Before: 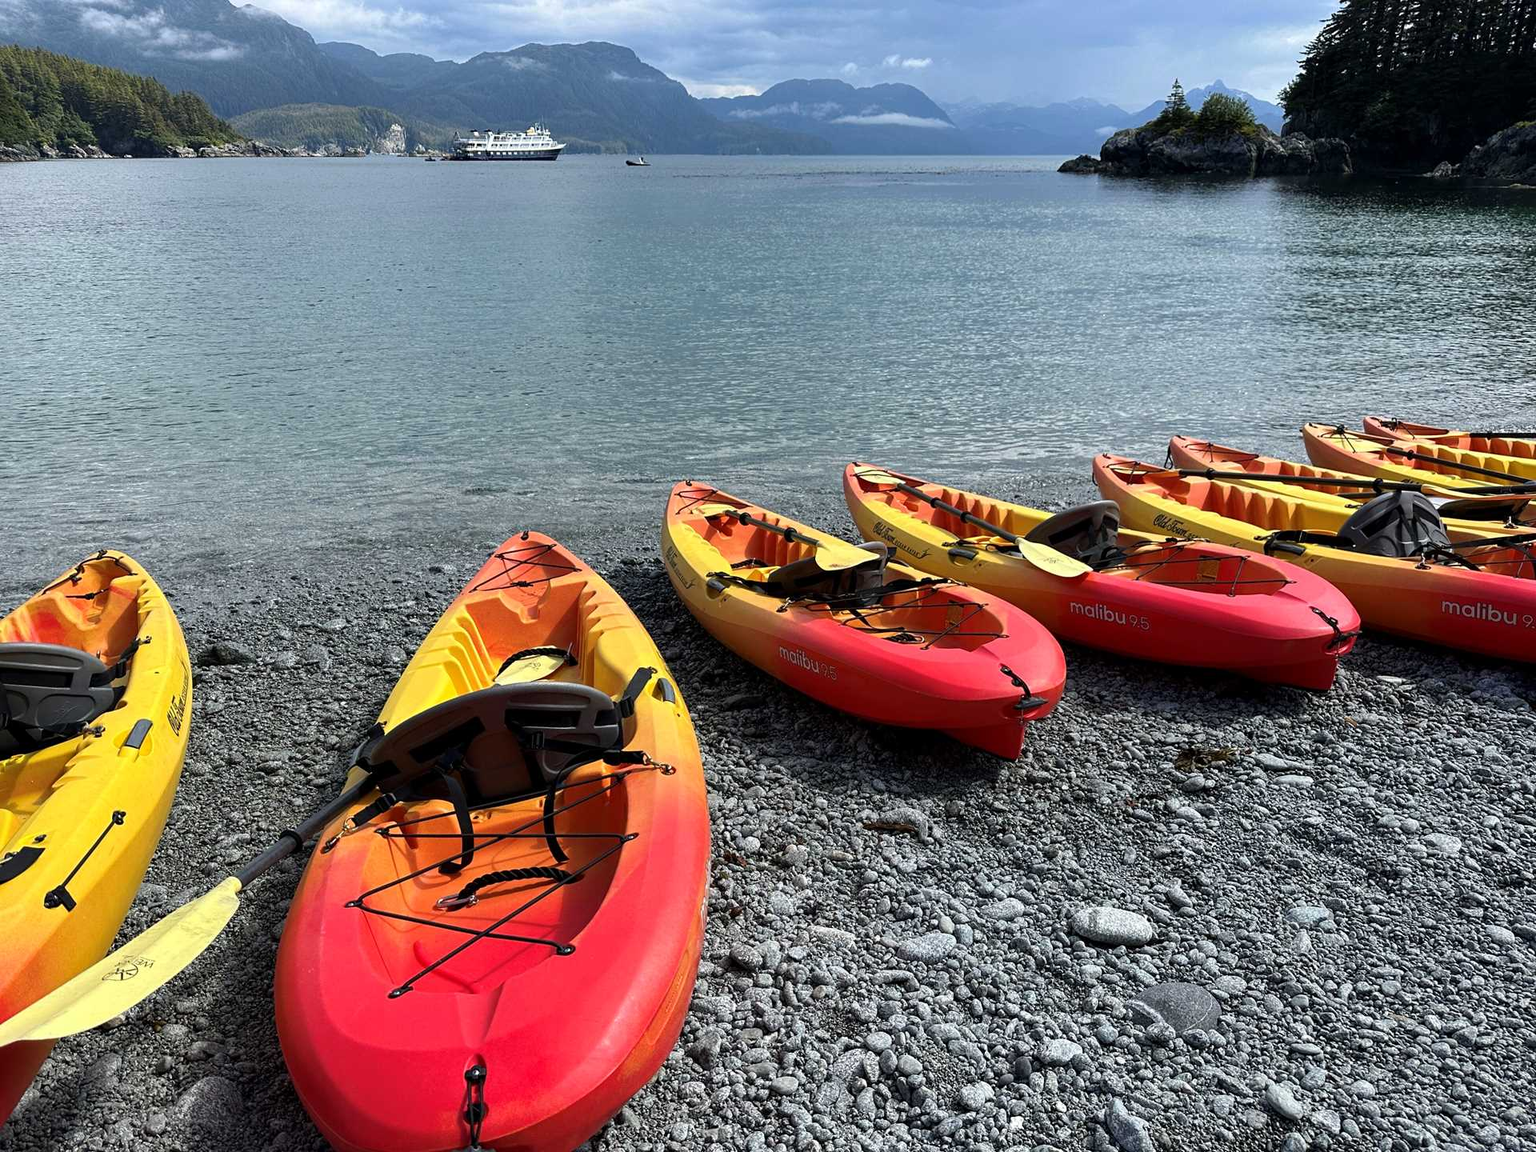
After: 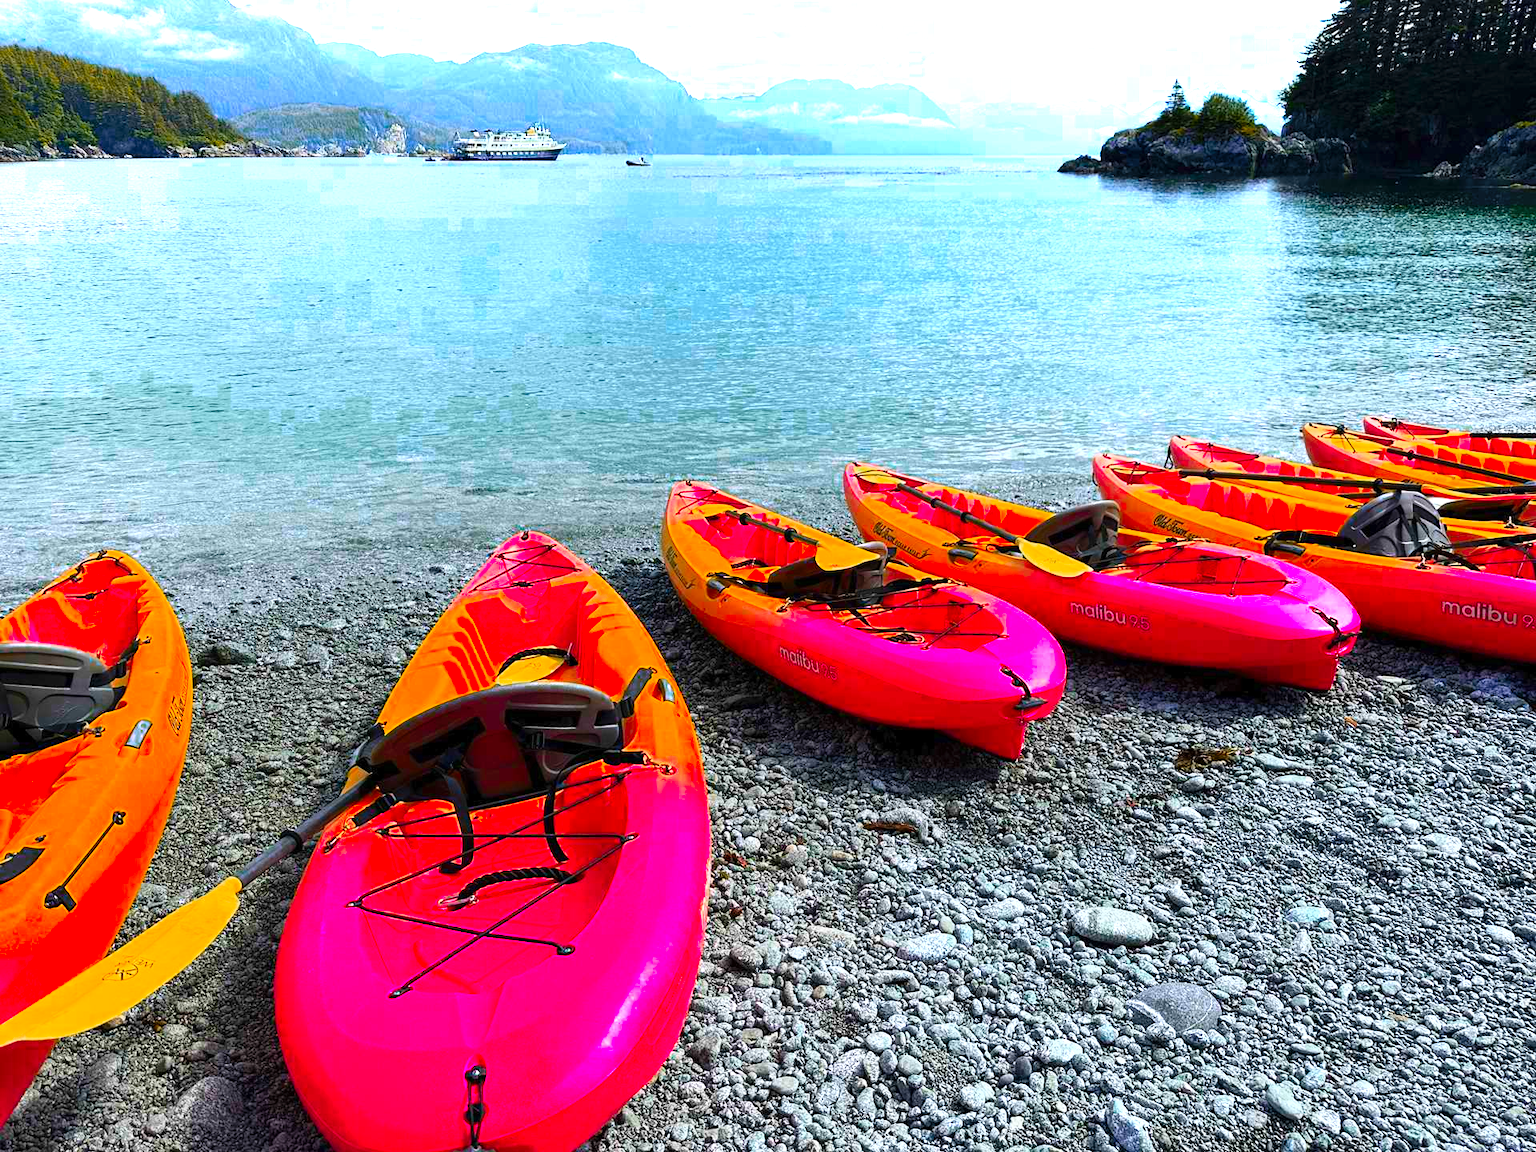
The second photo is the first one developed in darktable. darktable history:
contrast brightness saturation: contrast 0.2, brightness 0.2, saturation 0.8
color zones: curves: ch0 [(0.473, 0.374) (0.742, 0.784)]; ch1 [(0.354, 0.737) (0.742, 0.705)]; ch2 [(0.318, 0.421) (0.758, 0.532)]
